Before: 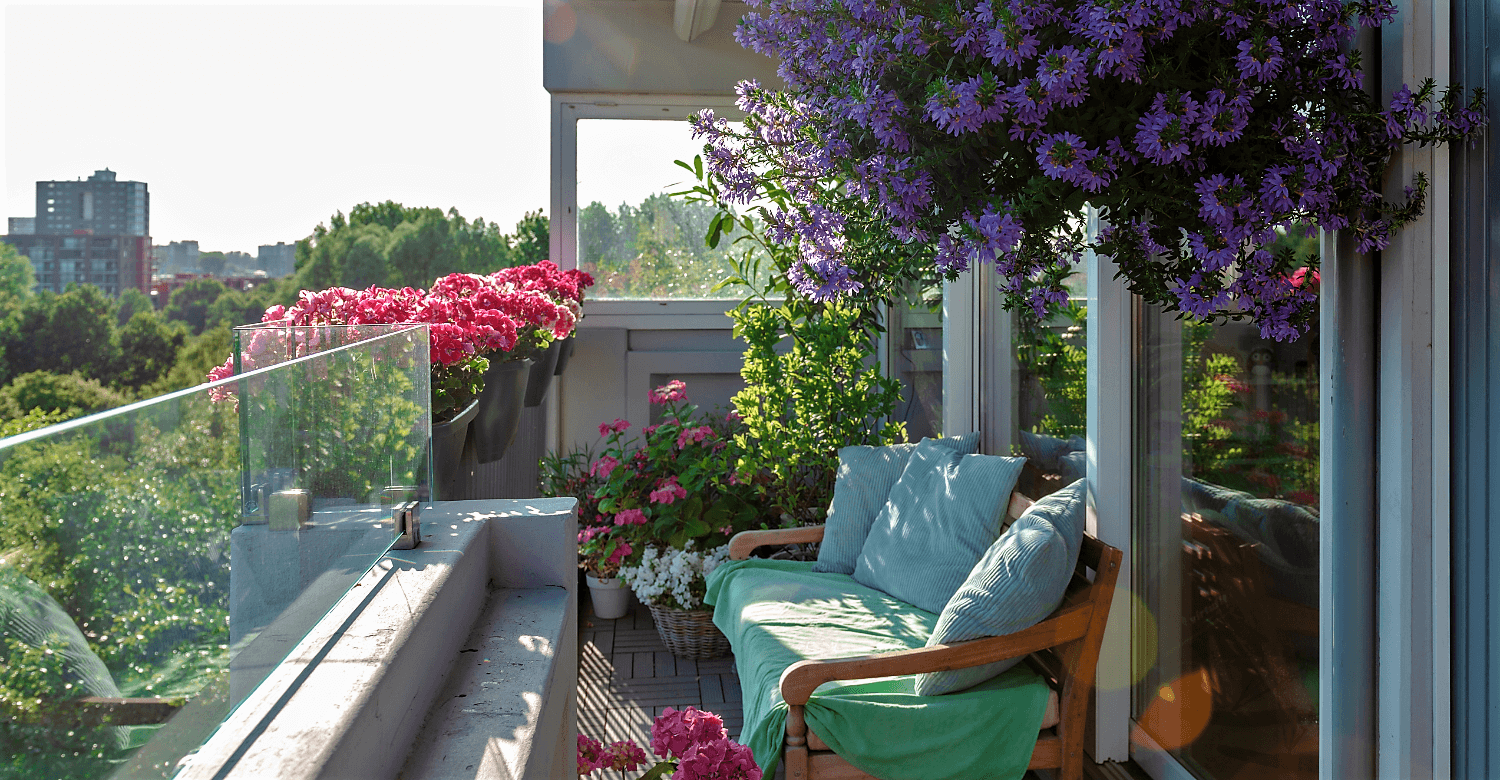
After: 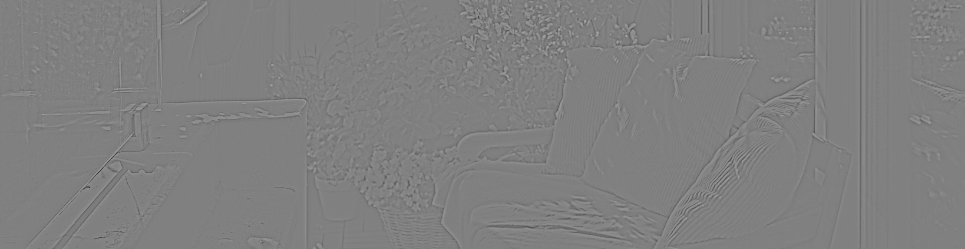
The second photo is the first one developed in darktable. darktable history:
crop: left 18.091%, top 51.13%, right 17.525%, bottom 16.85%
white balance: red 0.954, blue 1.079
sharpen: on, module defaults
color balance rgb: perceptual saturation grading › global saturation 25%, perceptual brilliance grading › mid-tones 10%, perceptual brilliance grading › shadows 15%, global vibrance 20%
filmic rgb: black relative exposure -7 EV, white relative exposure 6 EV, threshold 3 EV, target black luminance 0%, hardness 2.73, latitude 61.22%, contrast 0.691, highlights saturation mix 10%, shadows ↔ highlights balance -0.073%, preserve chrominance no, color science v4 (2020), iterations of high-quality reconstruction 10, contrast in shadows soft, contrast in highlights soft, enable highlight reconstruction true
highpass: sharpness 5.84%, contrast boost 8.44%
